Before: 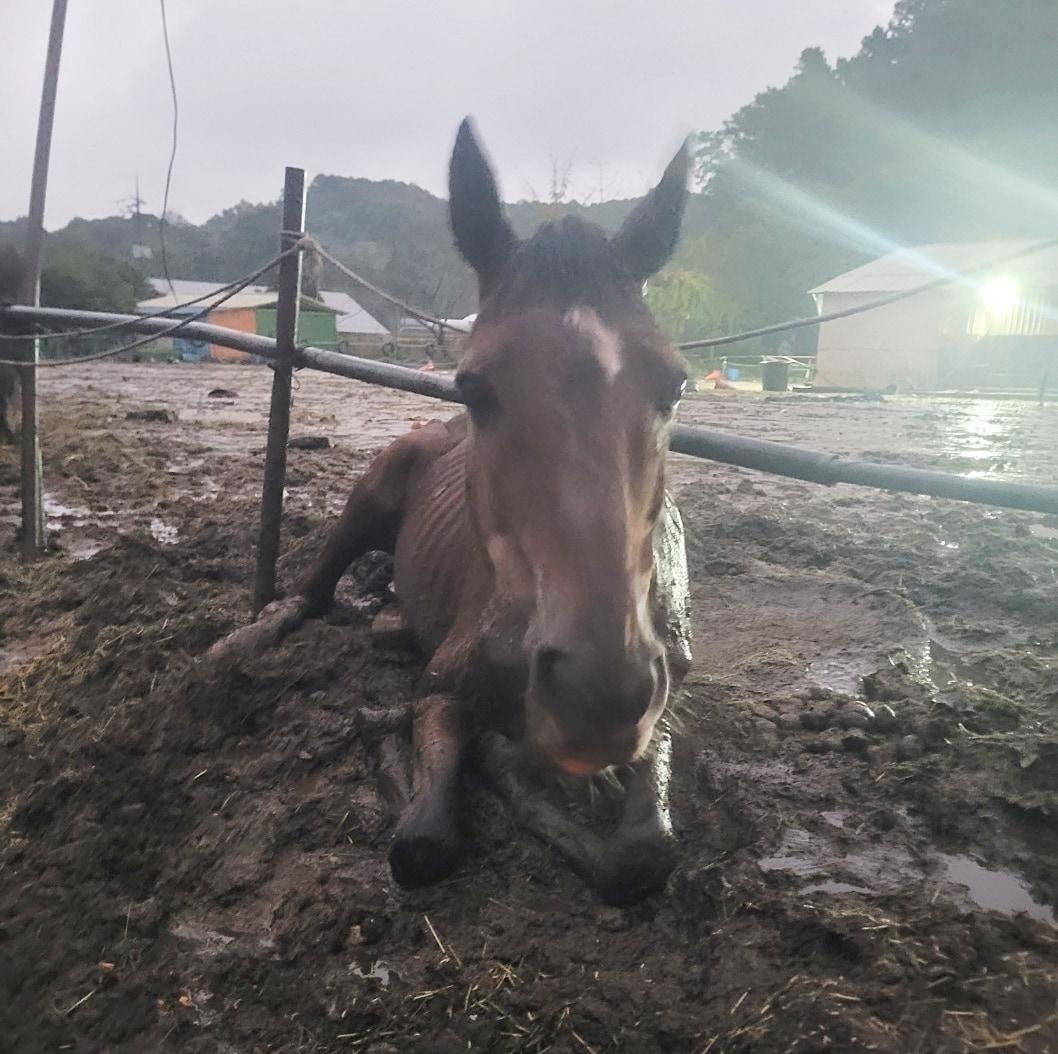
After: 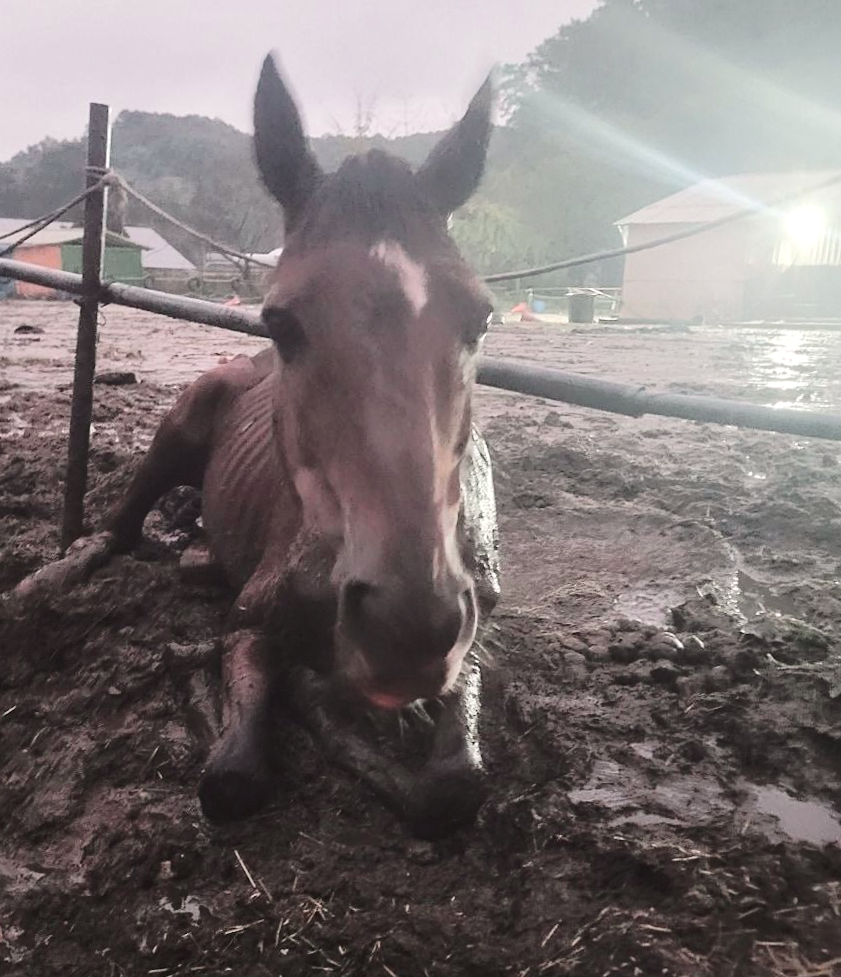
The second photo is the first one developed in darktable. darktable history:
tone curve: curves: ch0 [(0, 0.032) (0.094, 0.08) (0.265, 0.208) (0.41, 0.417) (0.498, 0.496) (0.638, 0.673) (0.845, 0.828) (0.994, 0.964)]; ch1 [(0, 0) (0.161, 0.092) (0.37, 0.302) (0.417, 0.434) (0.492, 0.502) (0.576, 0.589) (0.644, 0.638) (0.725, 0.765) (1, 1)]; ch2 [(0, 0) (0.352, 0.403) (0.45, 0.469) (0.521, 0.515) (0.55, 0.528) (0.589, 0.576) (1, 1)], color space Lab, independent channels, preserve colors none
crop and rotate: left 17.959%, top 5.771%, right 1.742%
levels: levels [0, 0.476, 0.951]
rotate and perspective: rotation -0.45°, automatic cropping original format, crop left 0.008, crop right 0.992, crop top 0.012, crop bottom 0.988
